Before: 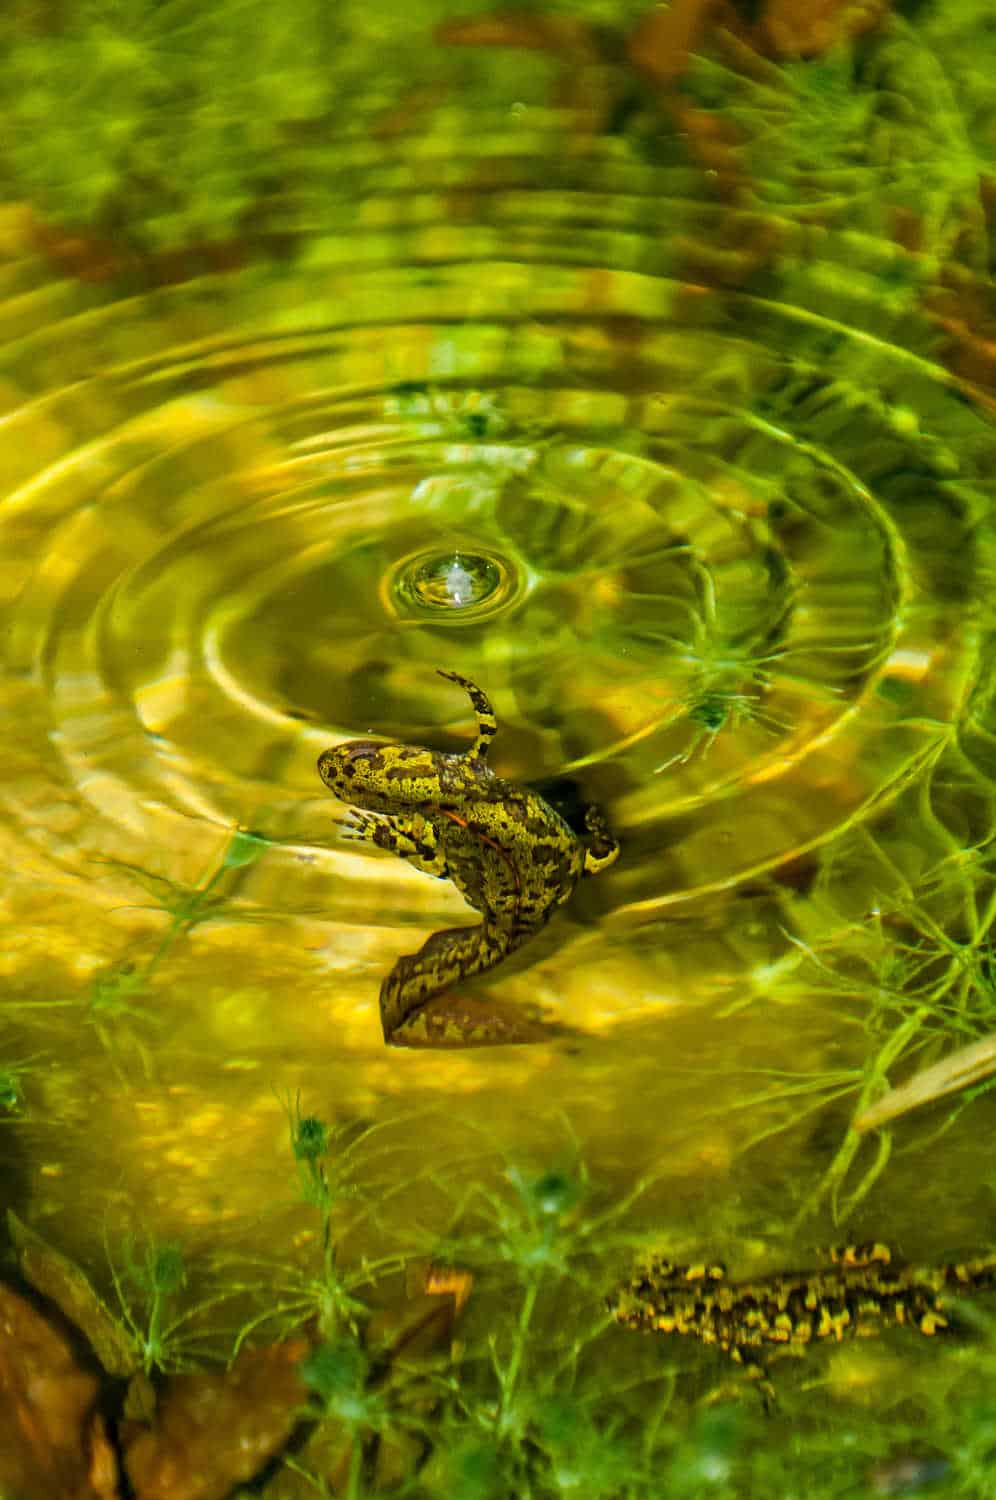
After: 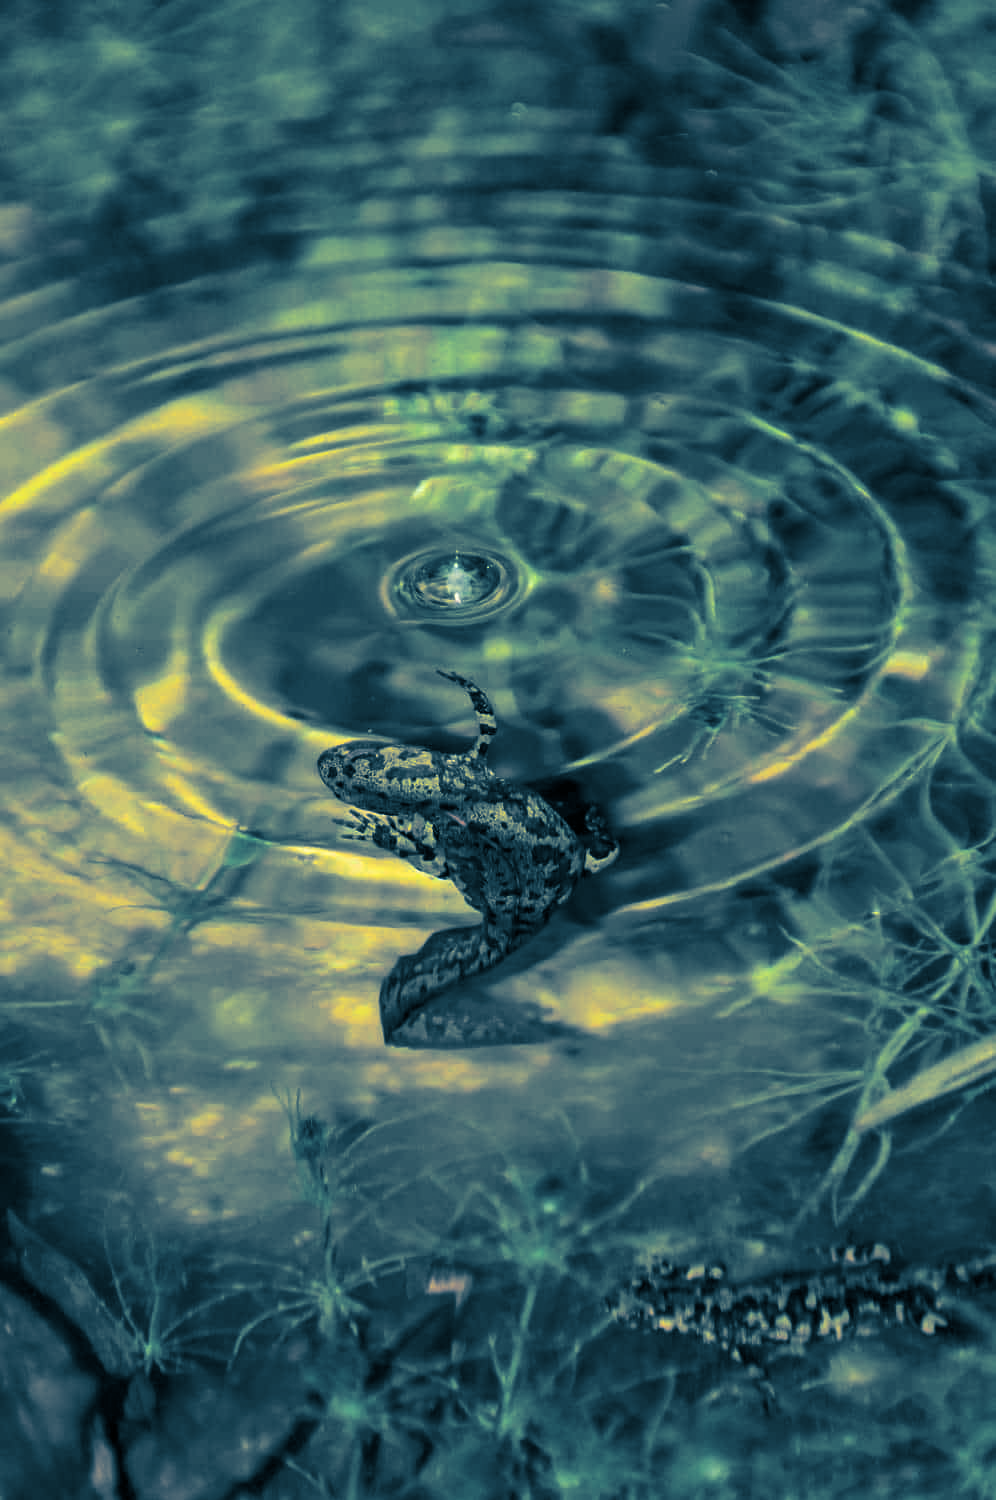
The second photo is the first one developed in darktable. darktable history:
split-toning: shadows › hue 212.4°, balance -70
color balance rgb: perceptual saturation grading › global saturation 30%, global vibrance 20%
exposure: compensate highlight preservation false
